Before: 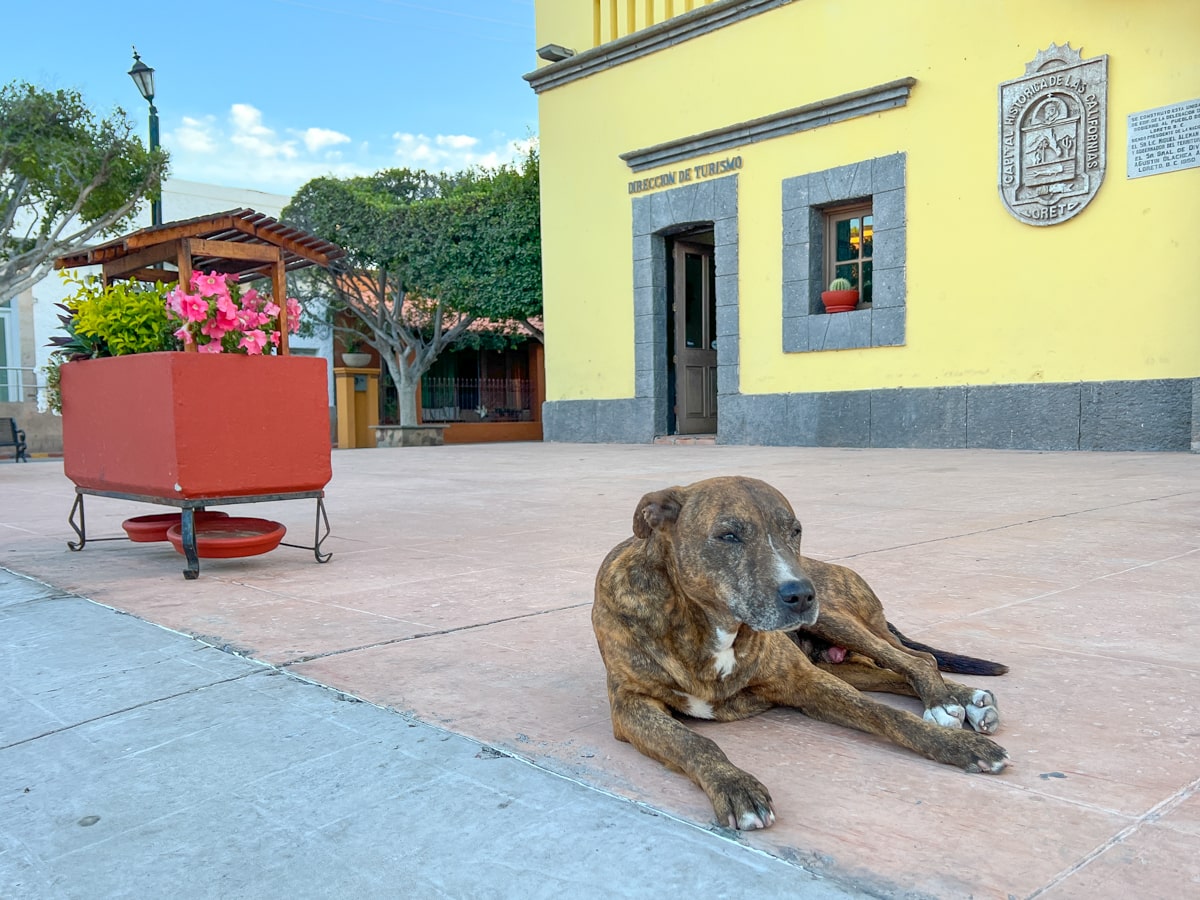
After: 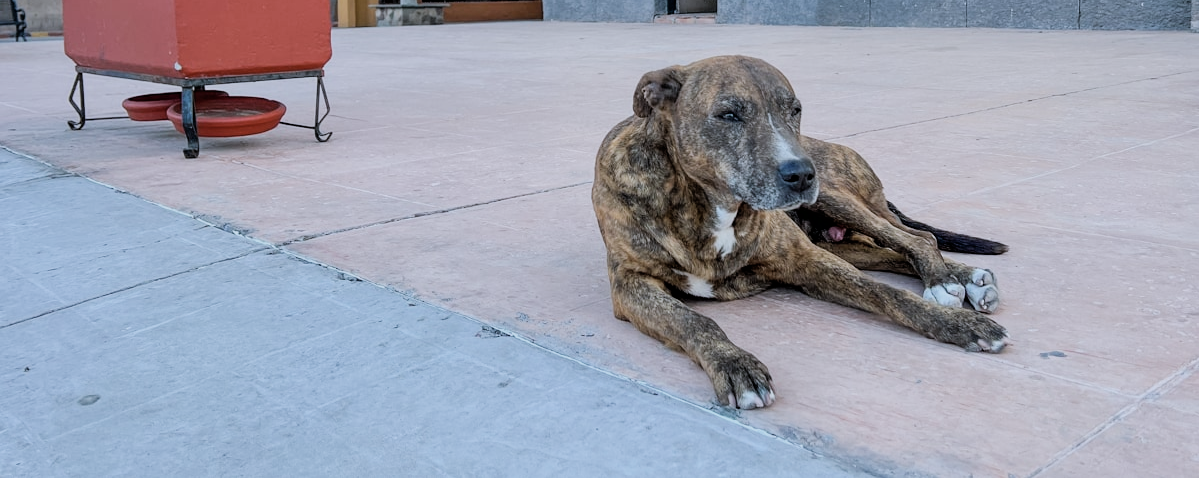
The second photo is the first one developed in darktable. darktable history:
contrast brightness saturation: saturation -0.168
color calibration: illuminant as shot in camera, x 0.366, y 0.378, temperature 4424.18 K
crop and rotate: top 46.81%, right 0.06%
filmic rgb: black relative exposure -5.08 EV, white relative exposure 3.99 EV, hardness 2.9, contrast 1.191
